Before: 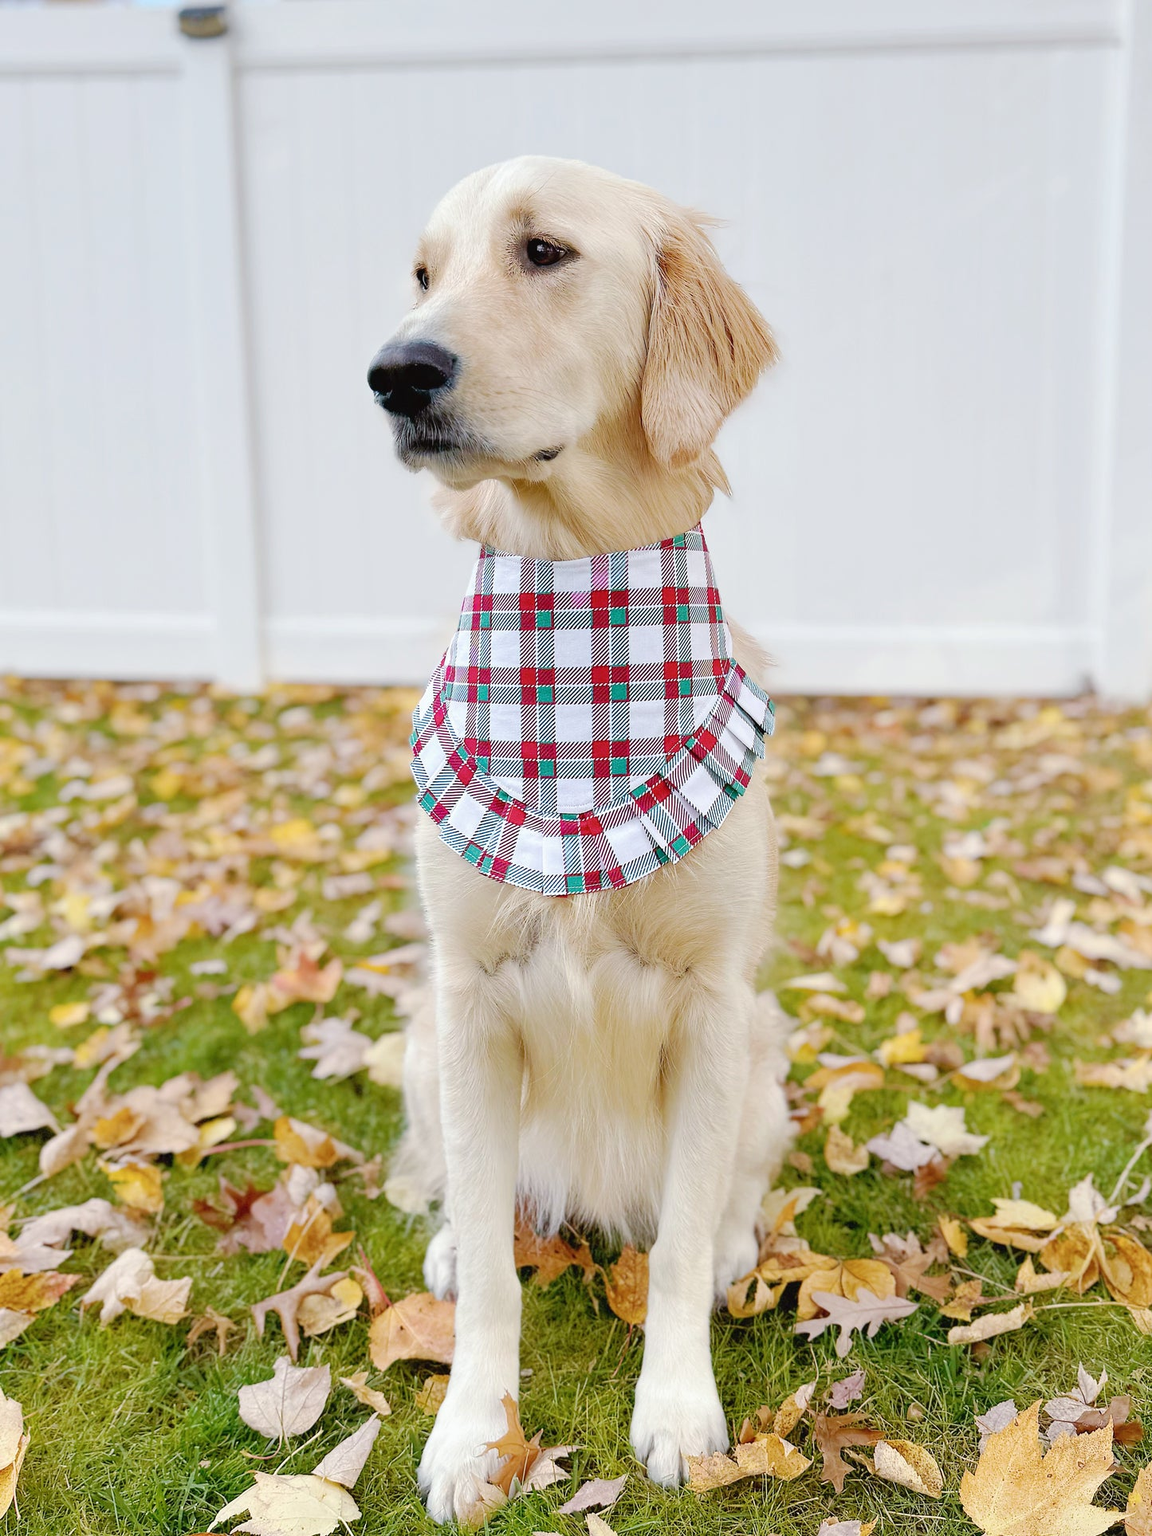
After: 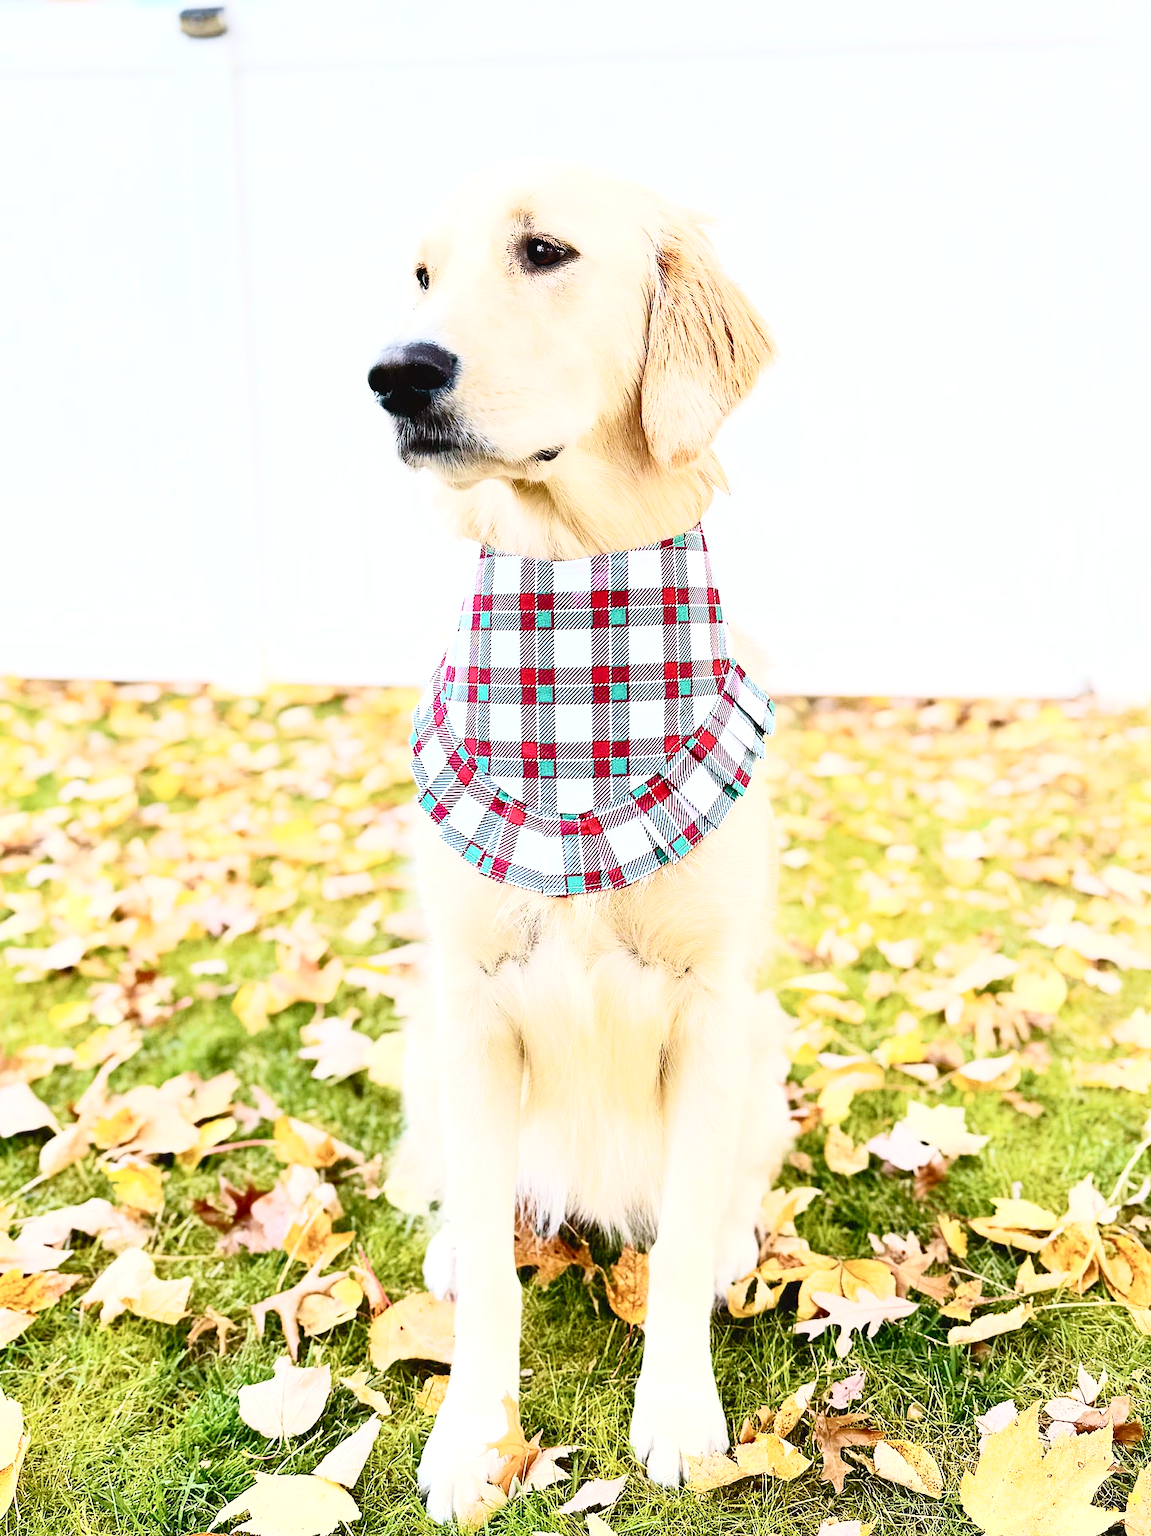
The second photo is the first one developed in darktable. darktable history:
contrast brightness saturation: contrast 0.625, brightness 0.359, saturation 0.15
levels: levels [0, 0.492, 0.984]
